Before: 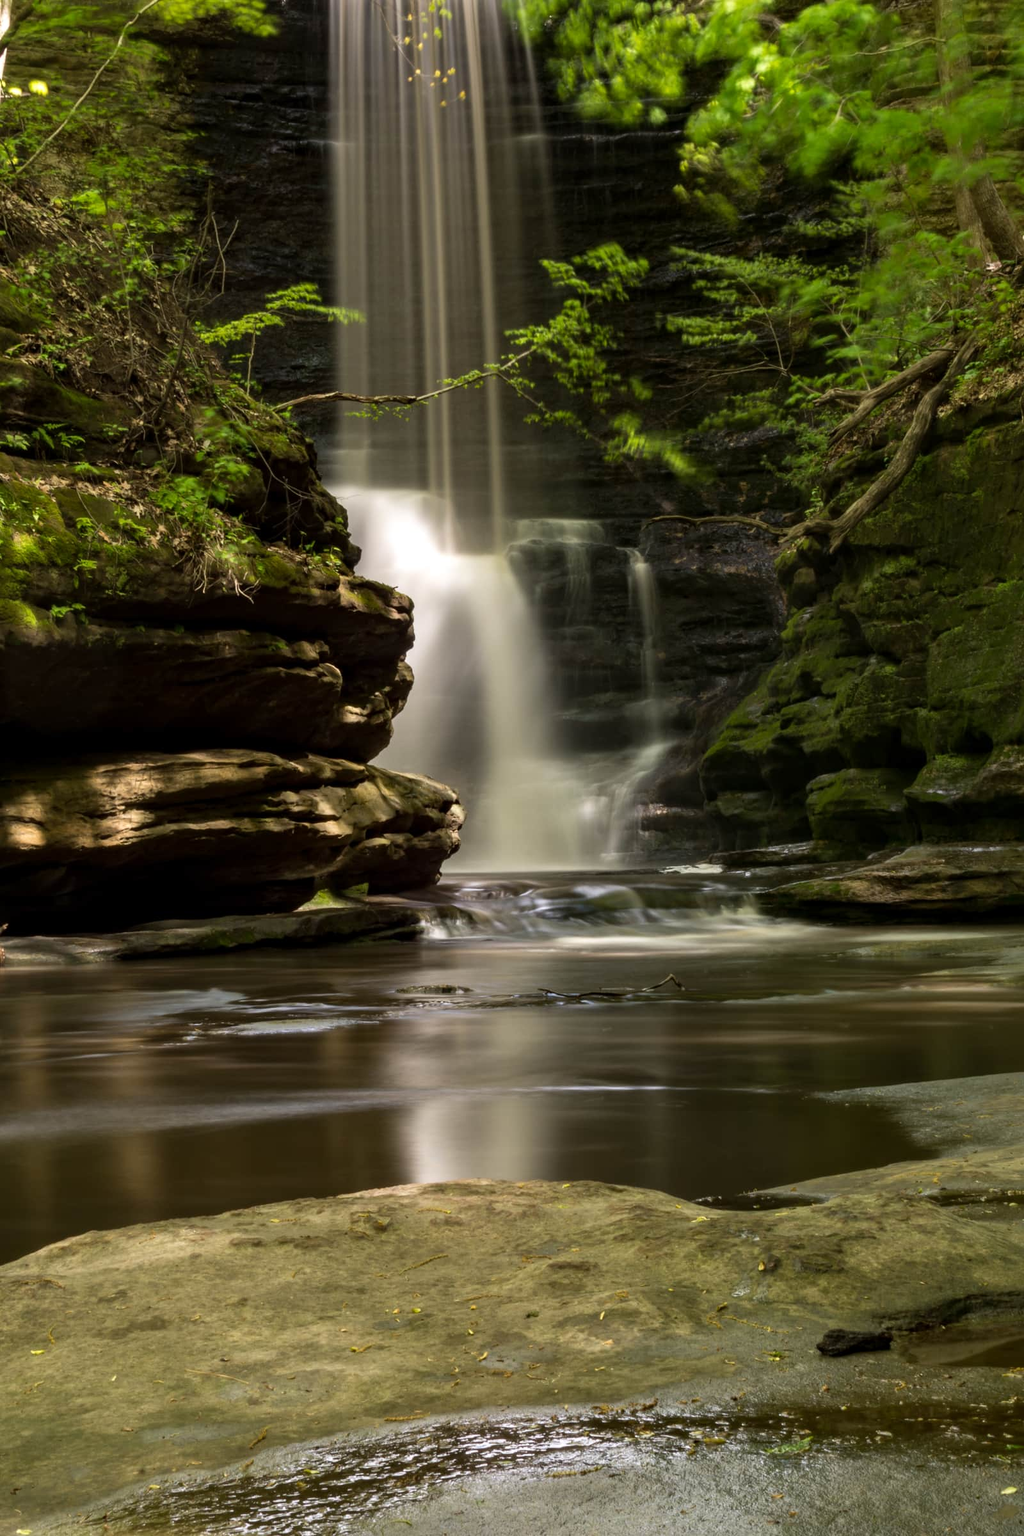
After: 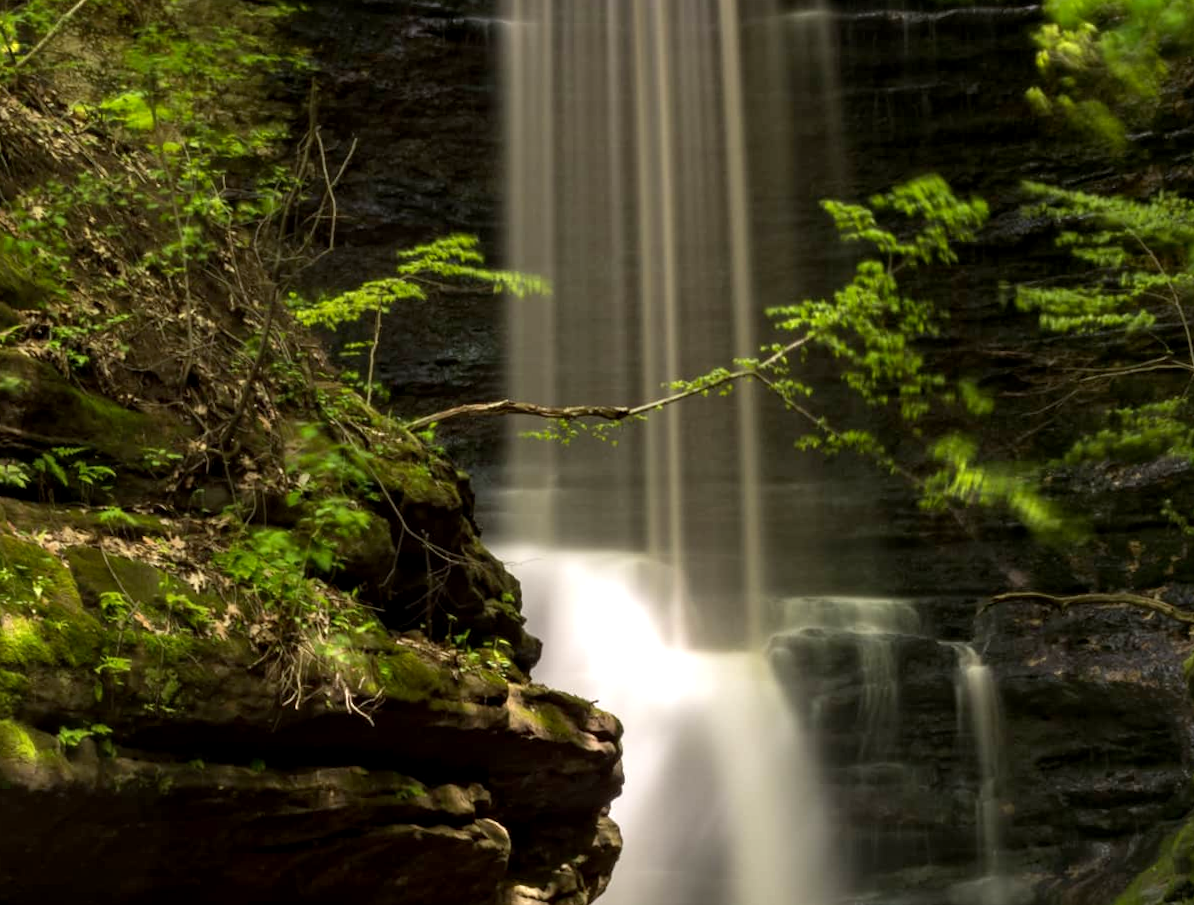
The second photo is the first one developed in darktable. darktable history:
crop: left 0.579%, top 7.627%, right 23.167%, bottom 54.275%
exposure: black level correction 0.001, exposure 0.3 EV, compensate highlight preservation false
rotate and perspective: rotation 0.226°, lens shift (vertical) -0.042, crop left 0.023, crop right 0.982, crop top 0.006, crop bottom 0.994
